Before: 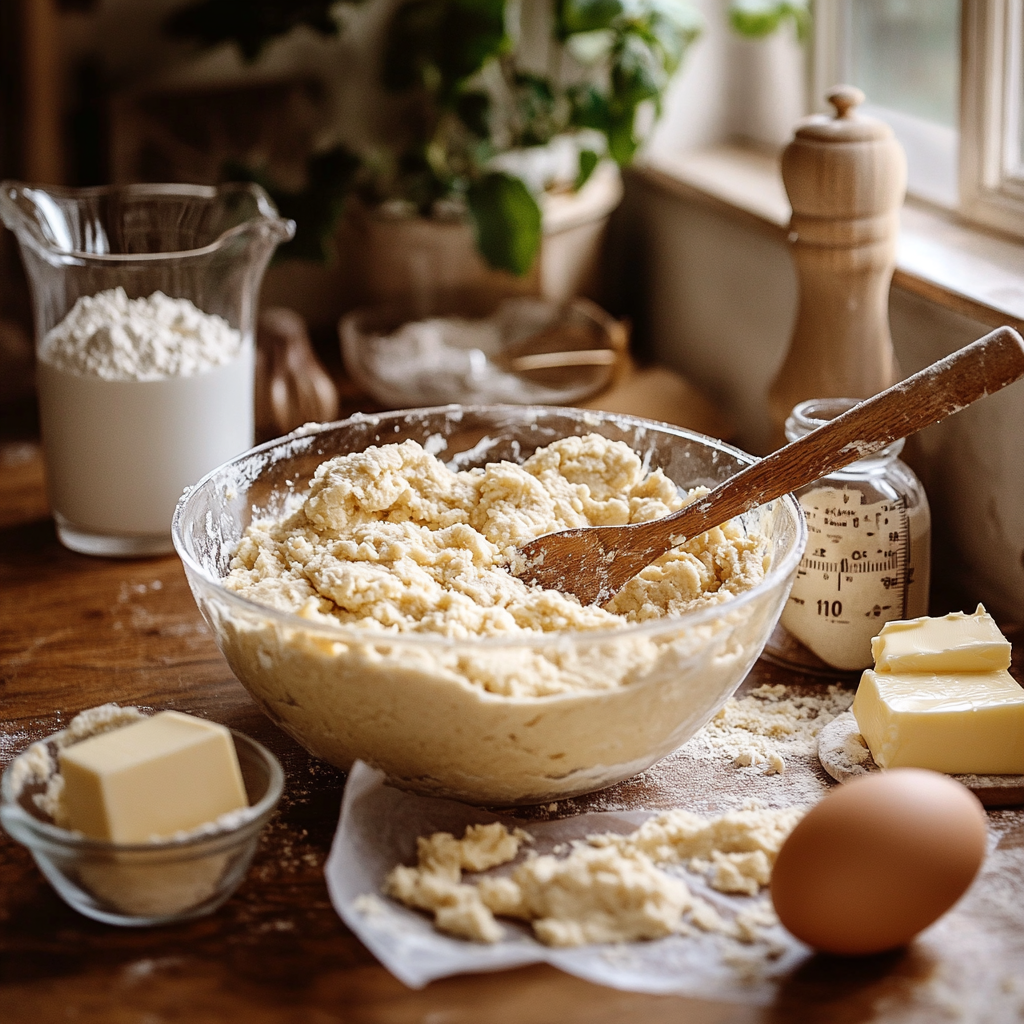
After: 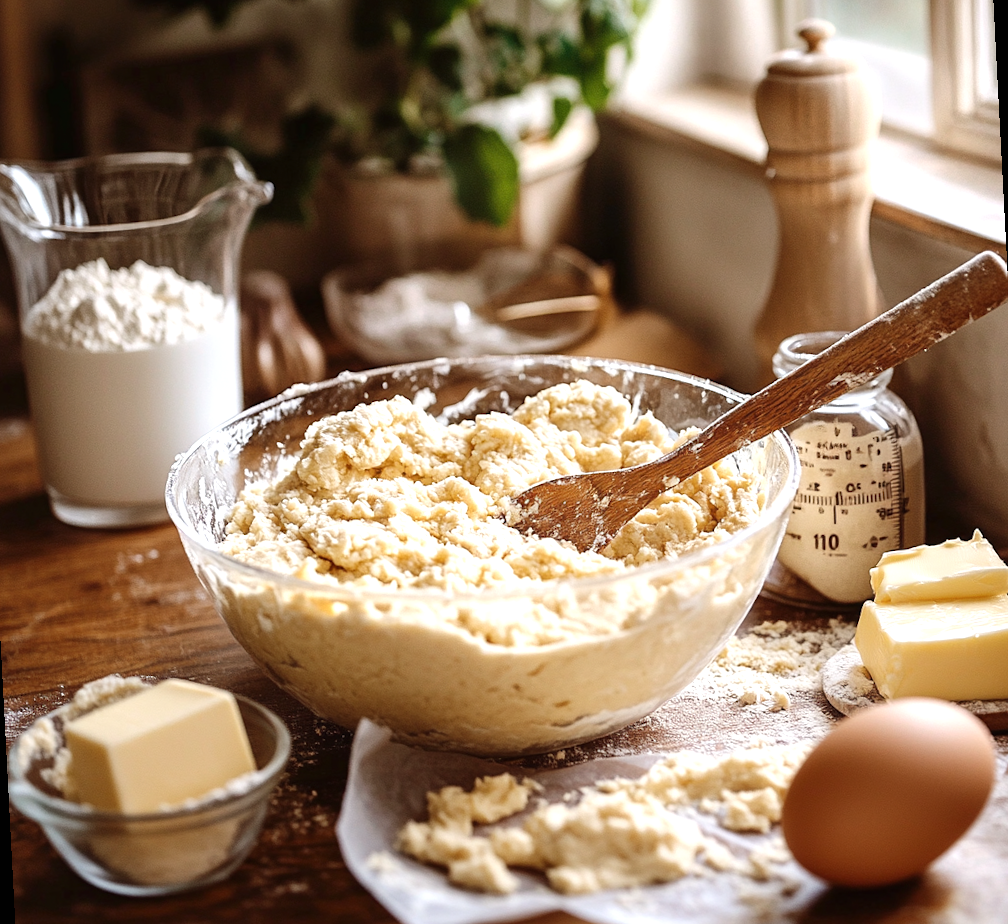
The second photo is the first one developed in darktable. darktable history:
exposure: black level correction 0, exposure 0.5 EV, compensate exposure bias true, compensate highlight preservation false
rotate and perspective: rotation -3°, crop left 0.031, crop right 0.968, crop top 0.07, crop bottom 0.93
